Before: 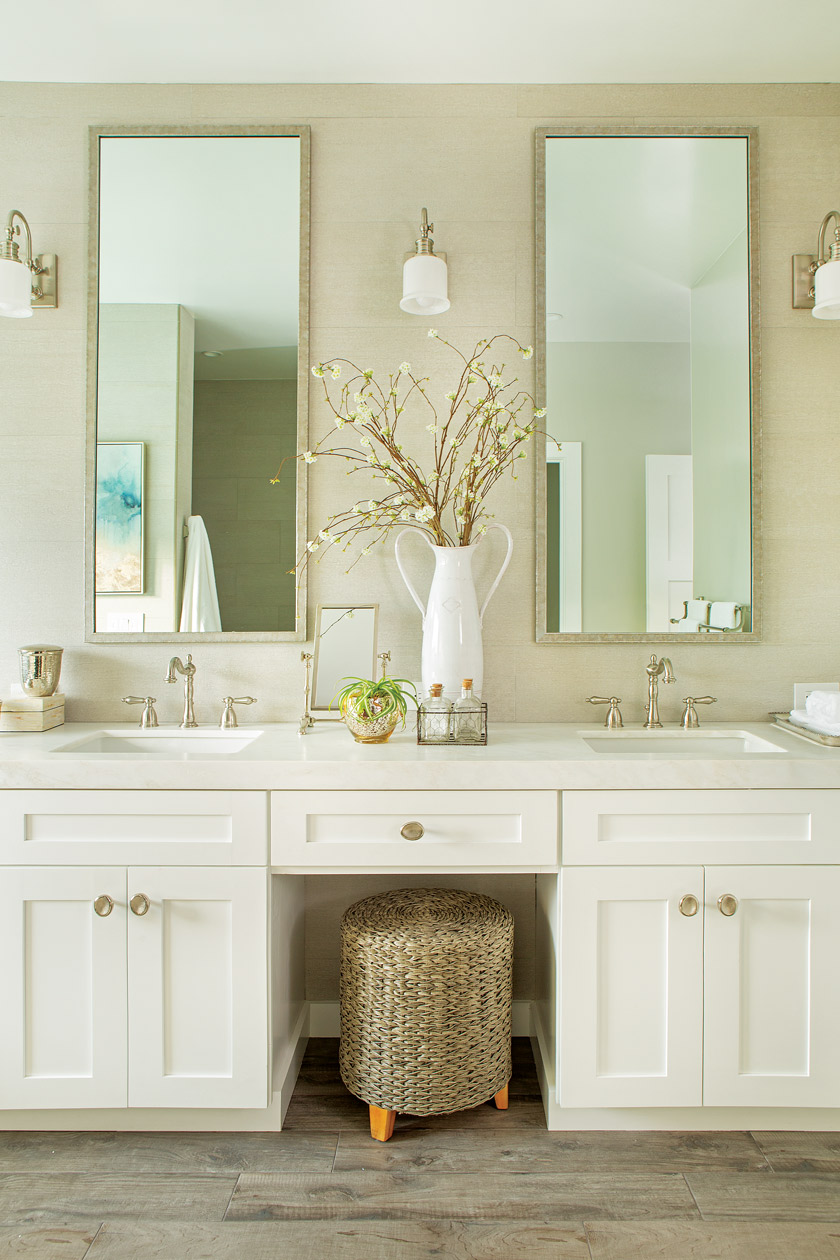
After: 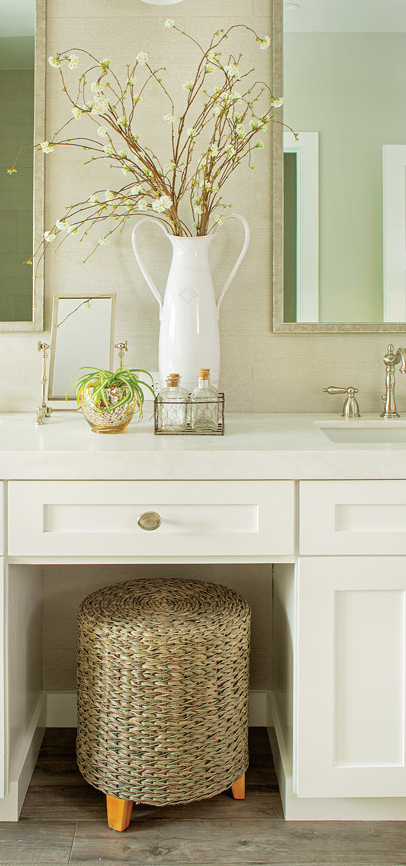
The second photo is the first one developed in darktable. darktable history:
crop: left 31.354%, top 24.627%, right 20.265%, bottom 6.608%
contrast equalizer: octaves 7, y [[0.6 ×6], [0.55 ×6], [0 ×6], [0 ×6], [0 ×6]], mix -0.11
